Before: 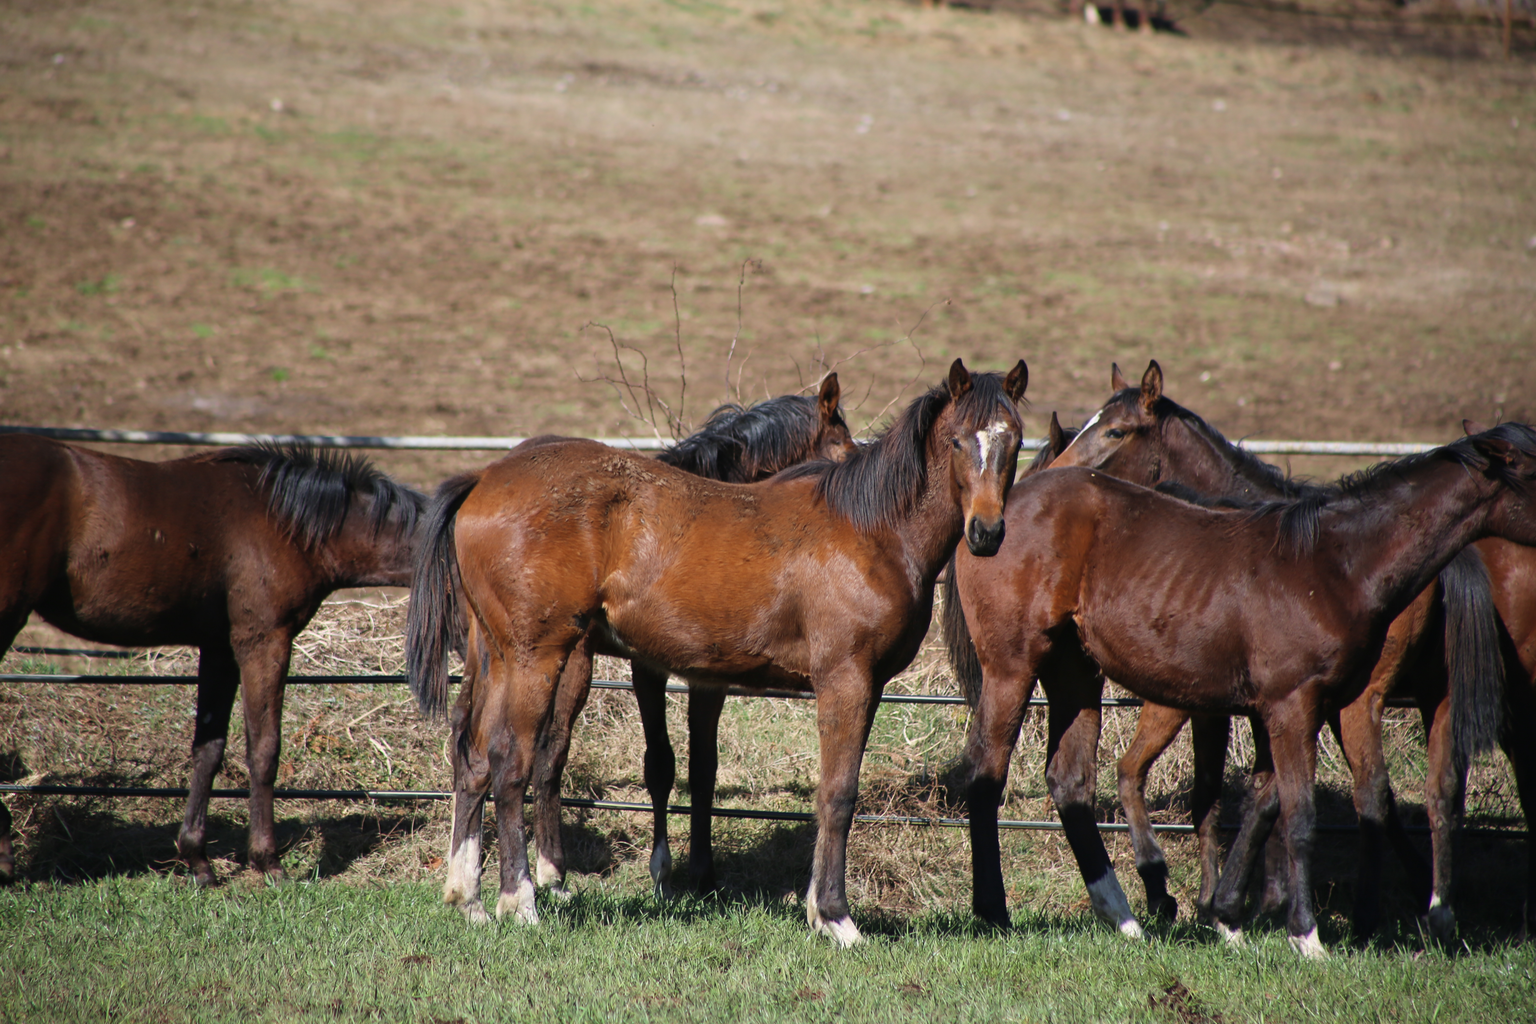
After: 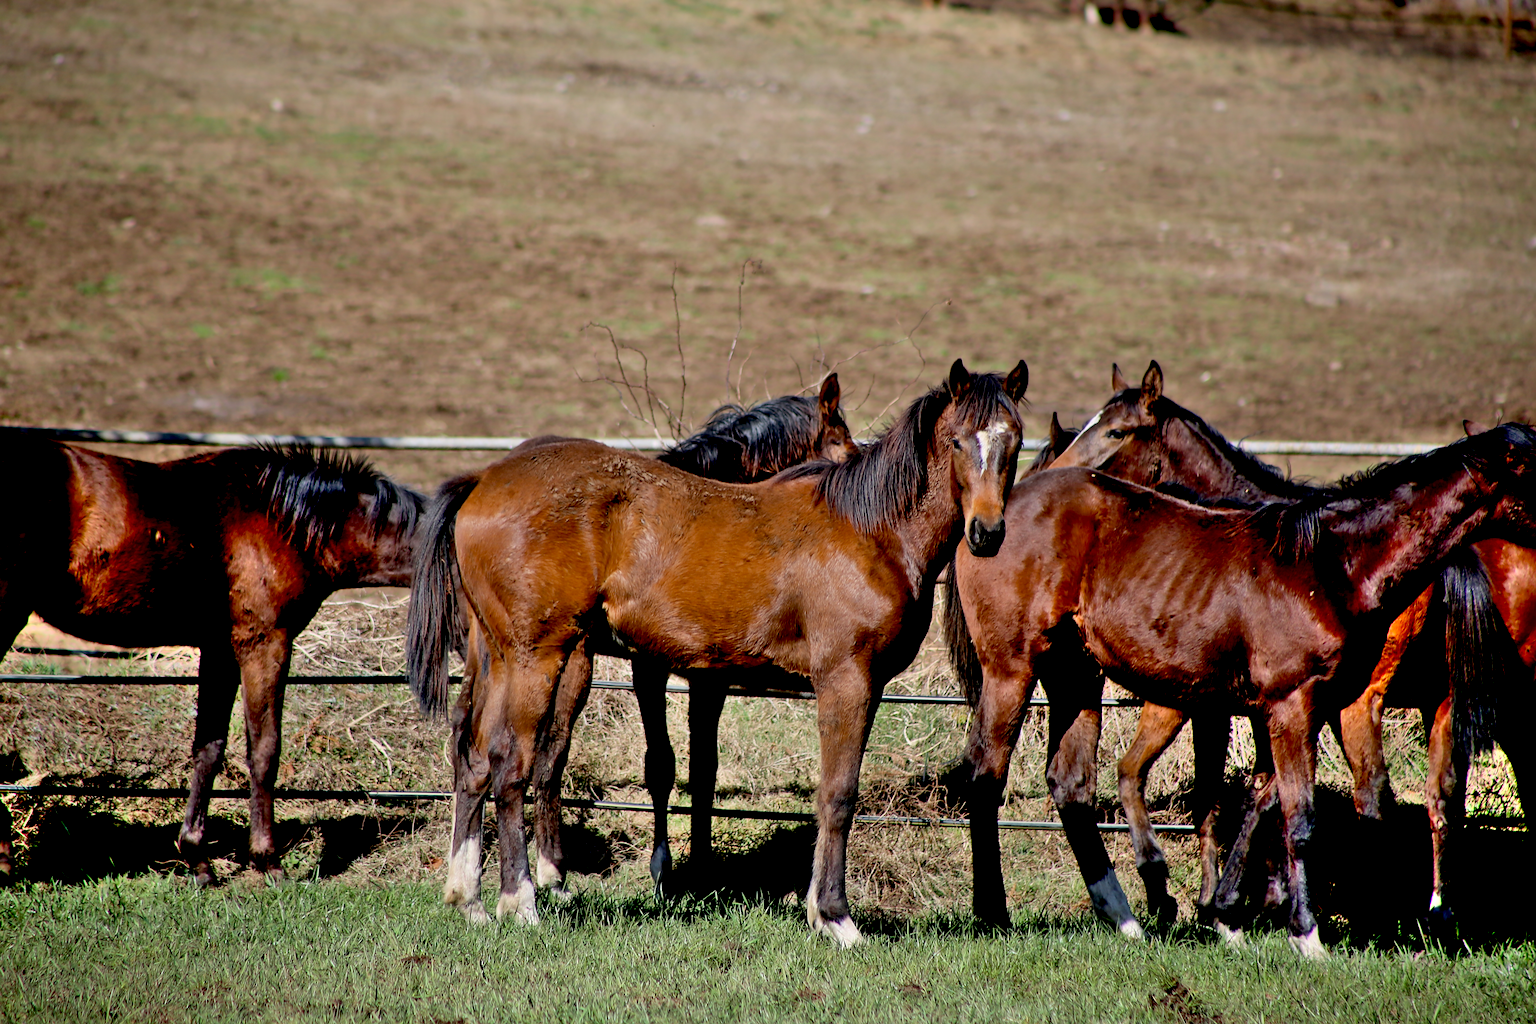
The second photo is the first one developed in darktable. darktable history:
shadows and highlights: radius 133.83, soften with gaussian
exposure: black level correction 0.029, exposure -0.073 EV, compensate highlight preservation false
sharpen: on, module defaults
